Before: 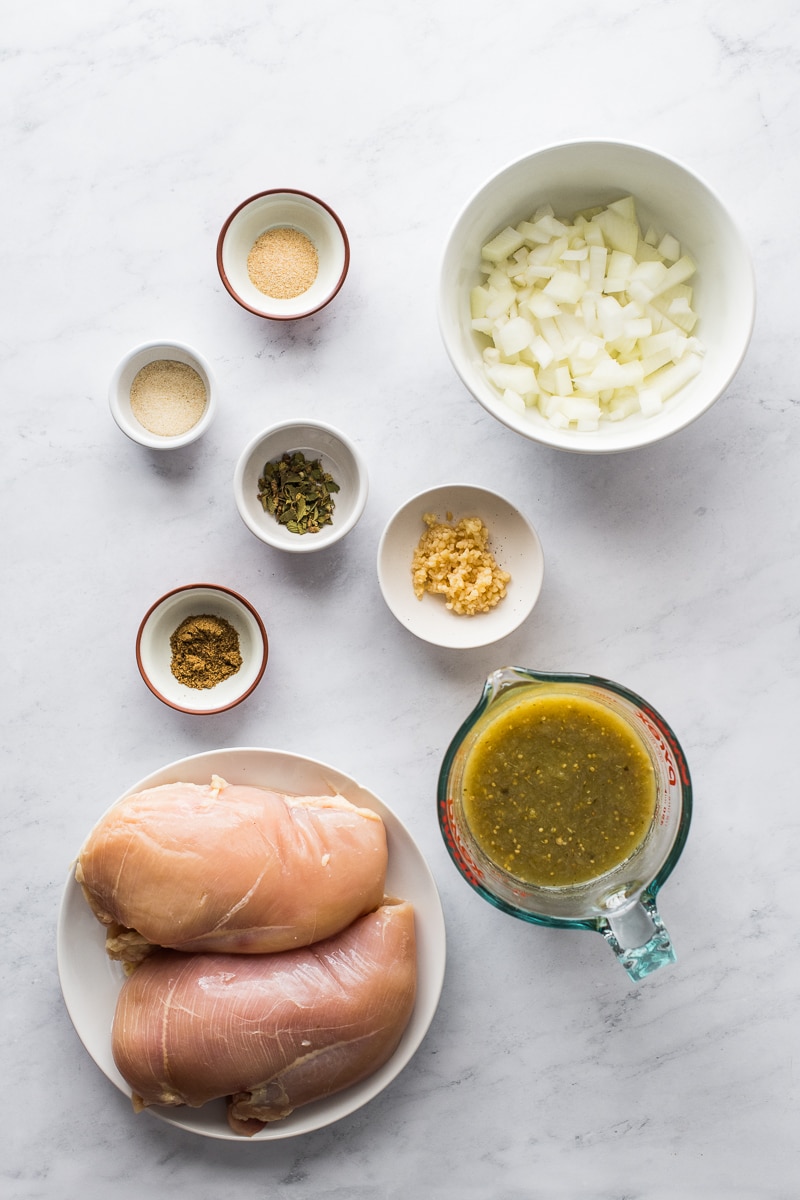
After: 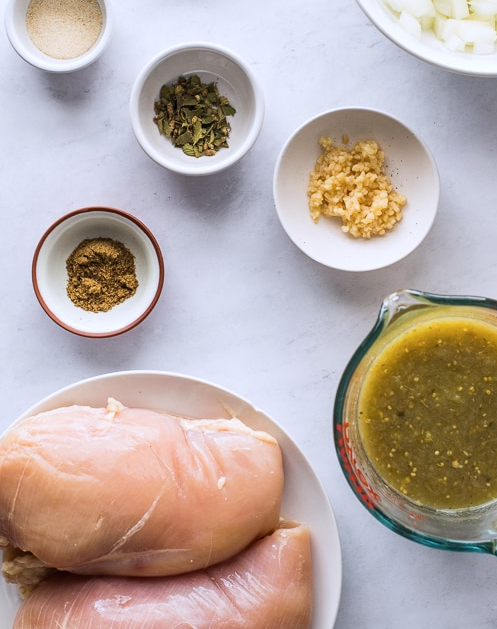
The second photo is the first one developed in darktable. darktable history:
crop: left 13.105%, top 31.496%, right 24.753%, bottom 16.07%
color calibration: gray › normalize channels true, illuminant as shot in camera, x 0.358, y 0.373, temperature 4628.91 K, gamut compression 0.022
